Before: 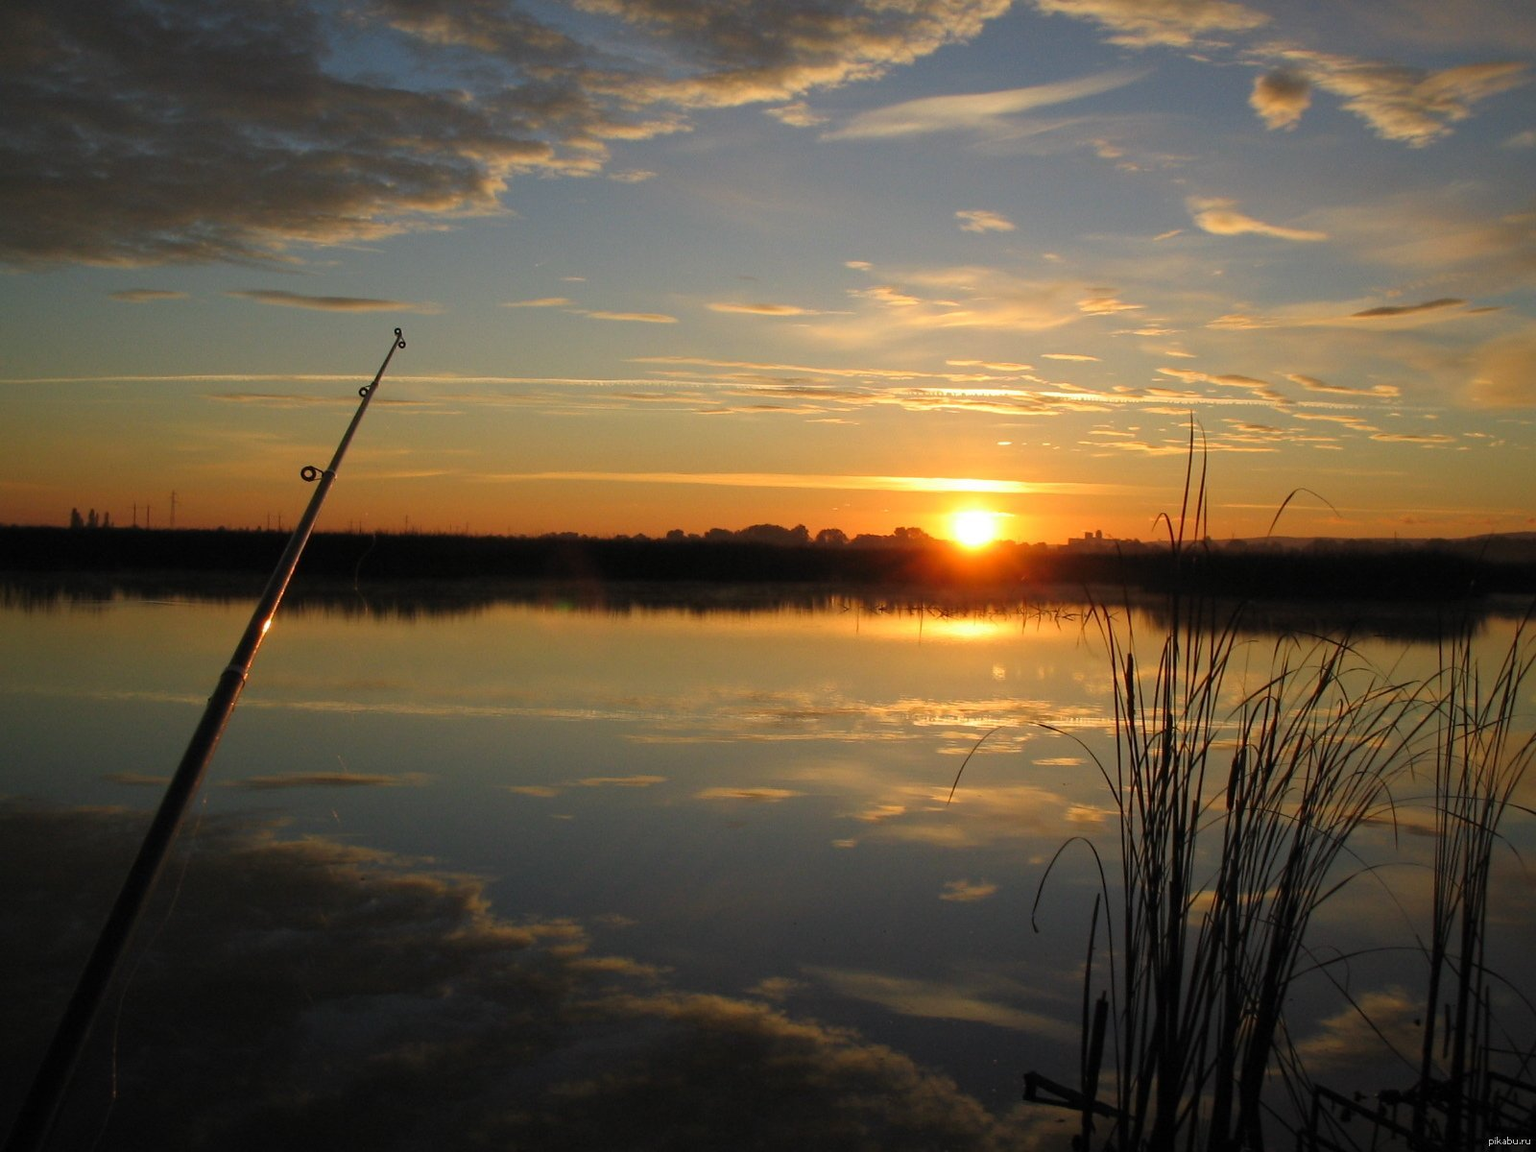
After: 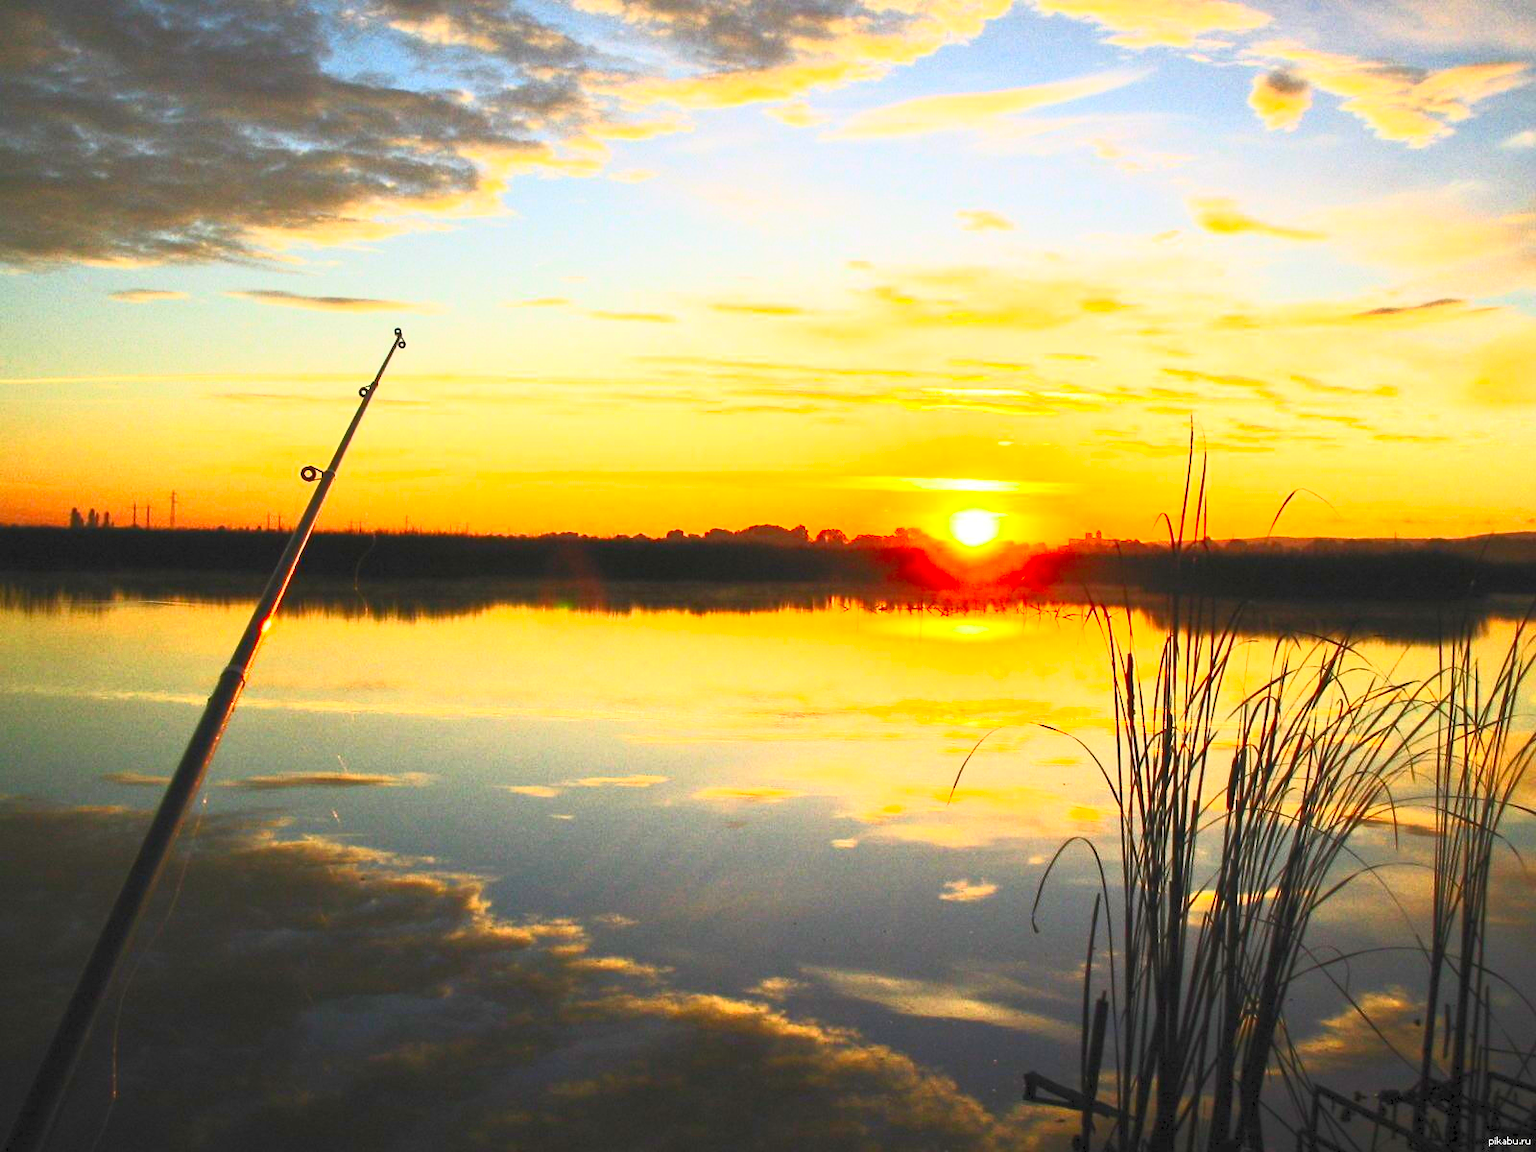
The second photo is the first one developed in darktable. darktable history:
contrast brightness saturation: contrast 0.993, brightness 0.983, saturation 0.983
exposure: exposure 0.202 EV, compensate exposure bias true, compensate highlight preservation false
tone equalizer: -8 EV 1 EV, -7 EV 1.03 EV, -6 EV 1.03 EV, -5 EV 1.01 EV, -4 EV 1.02 EV, -3 EV 0.736 EV, -2 EV 0.513 EV, -1 EV 0.272 EV
